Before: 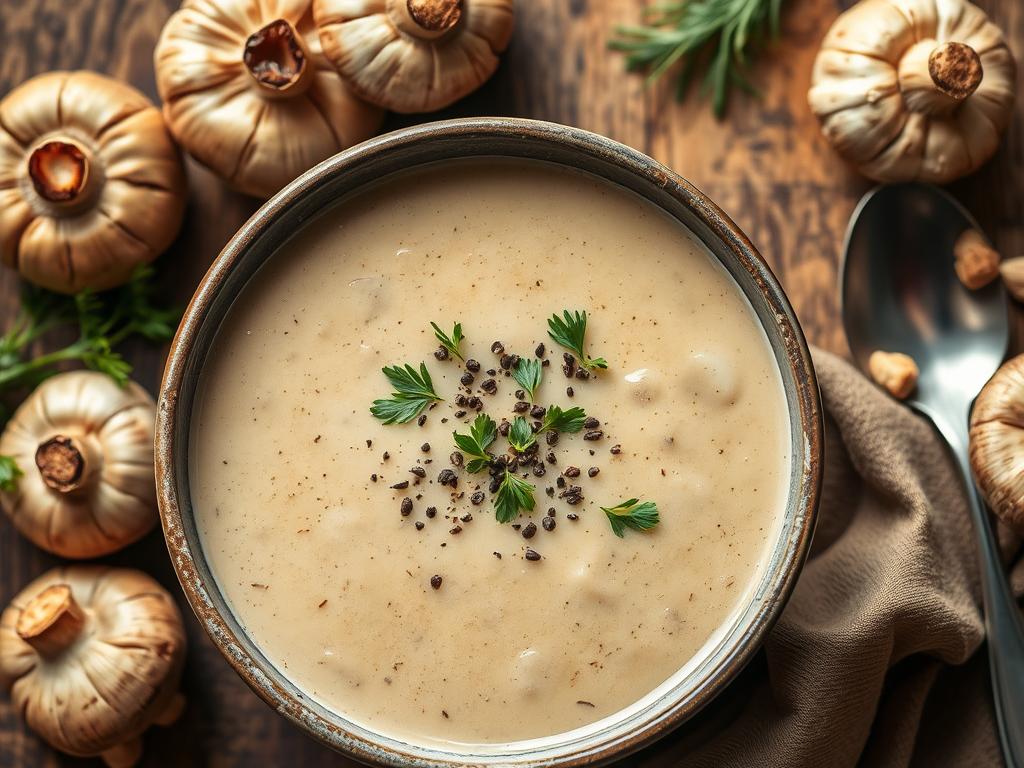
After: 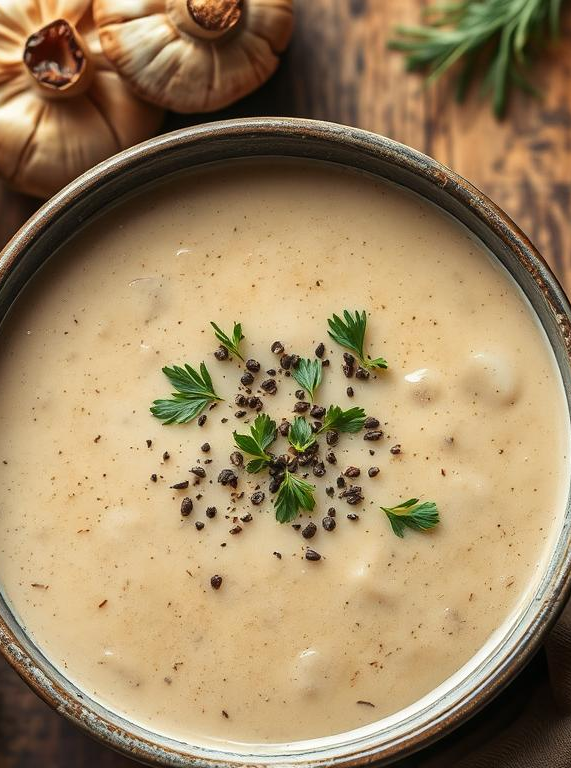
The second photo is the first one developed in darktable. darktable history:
crop: left 21.577%, right 22.581%
